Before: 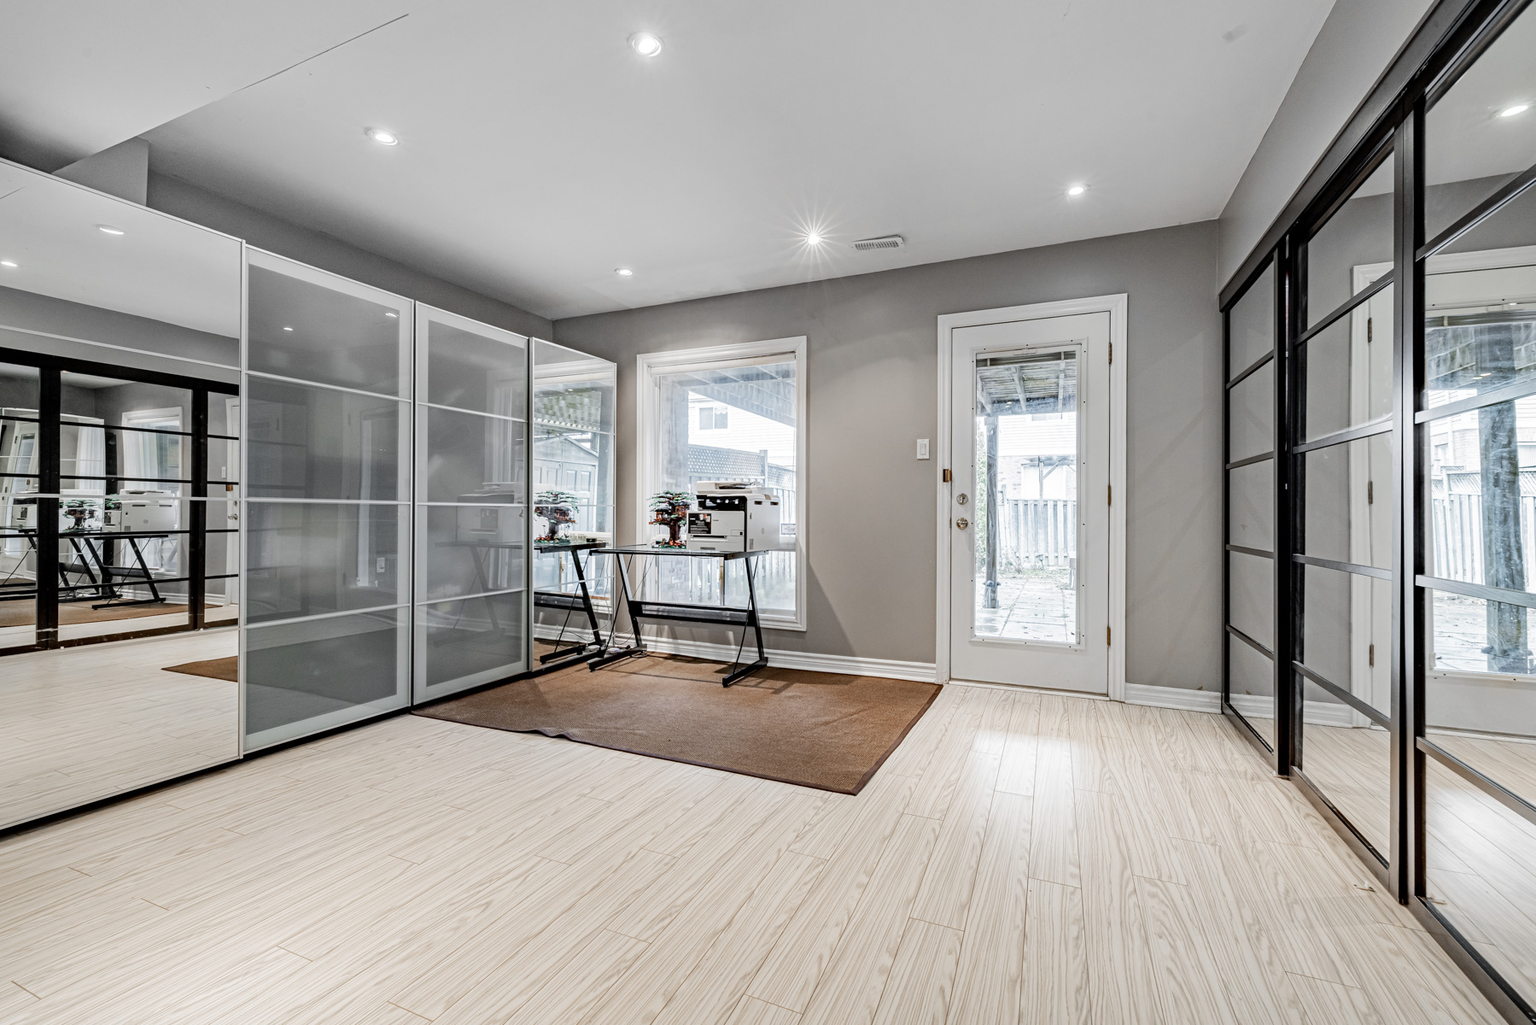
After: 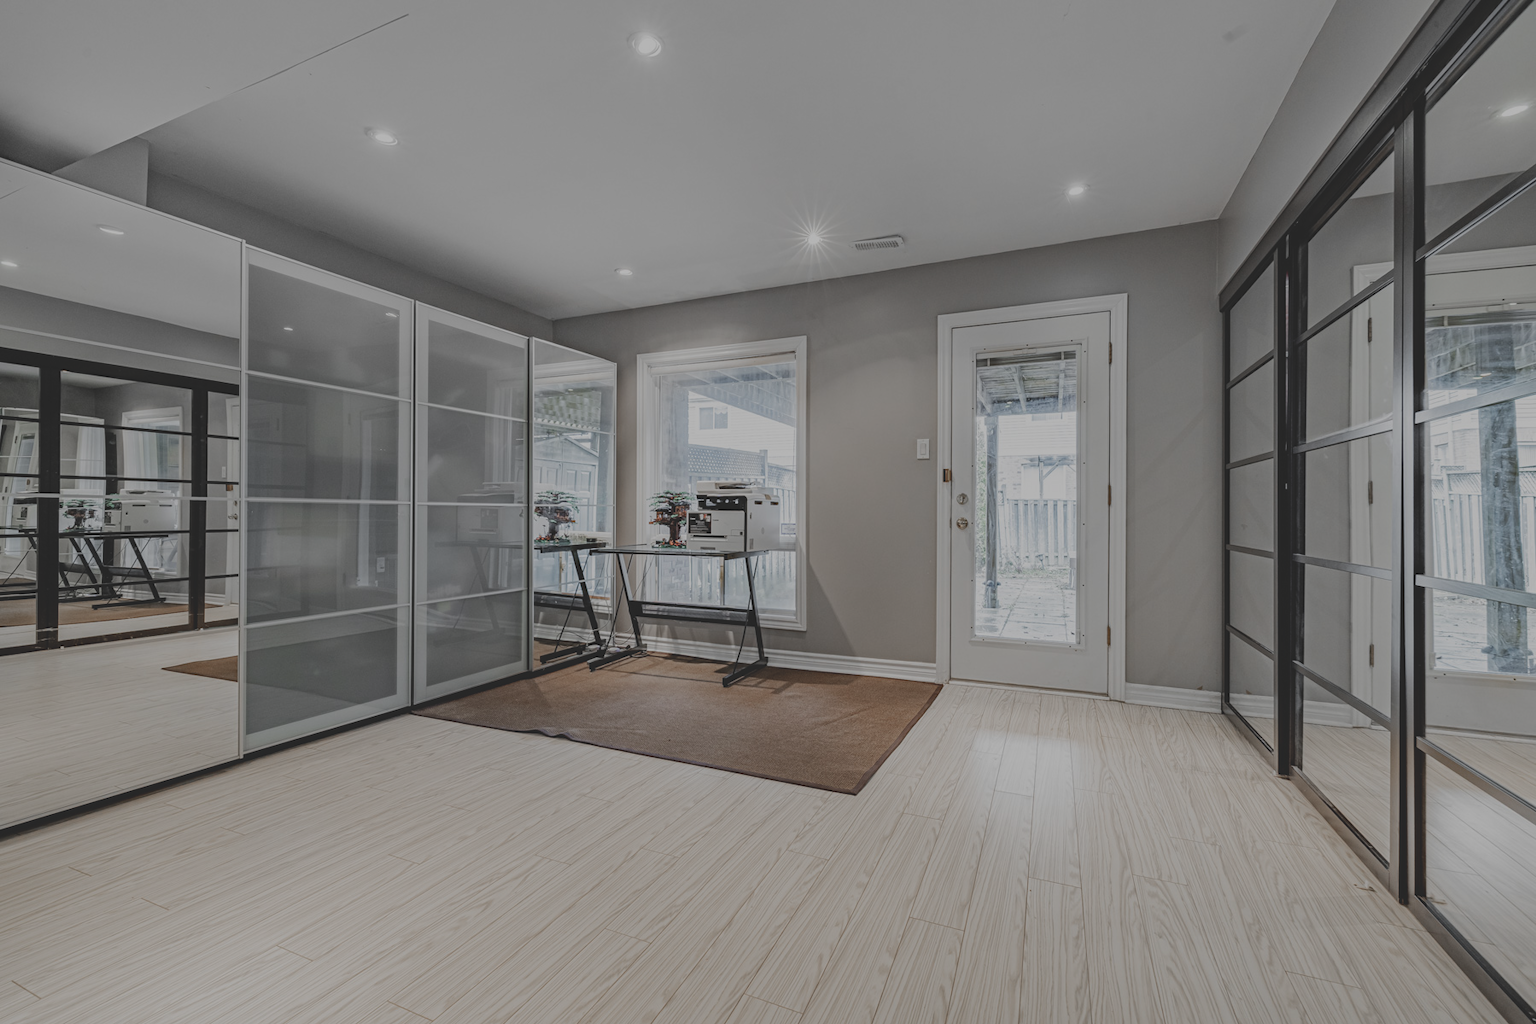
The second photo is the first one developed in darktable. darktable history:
exposure: black level correction -0.017, exposure -1.064 EV, compensate highlight preservation false
contrast brightness saturation: contrast -0.137, brightness 0.045, saturation -0.129
